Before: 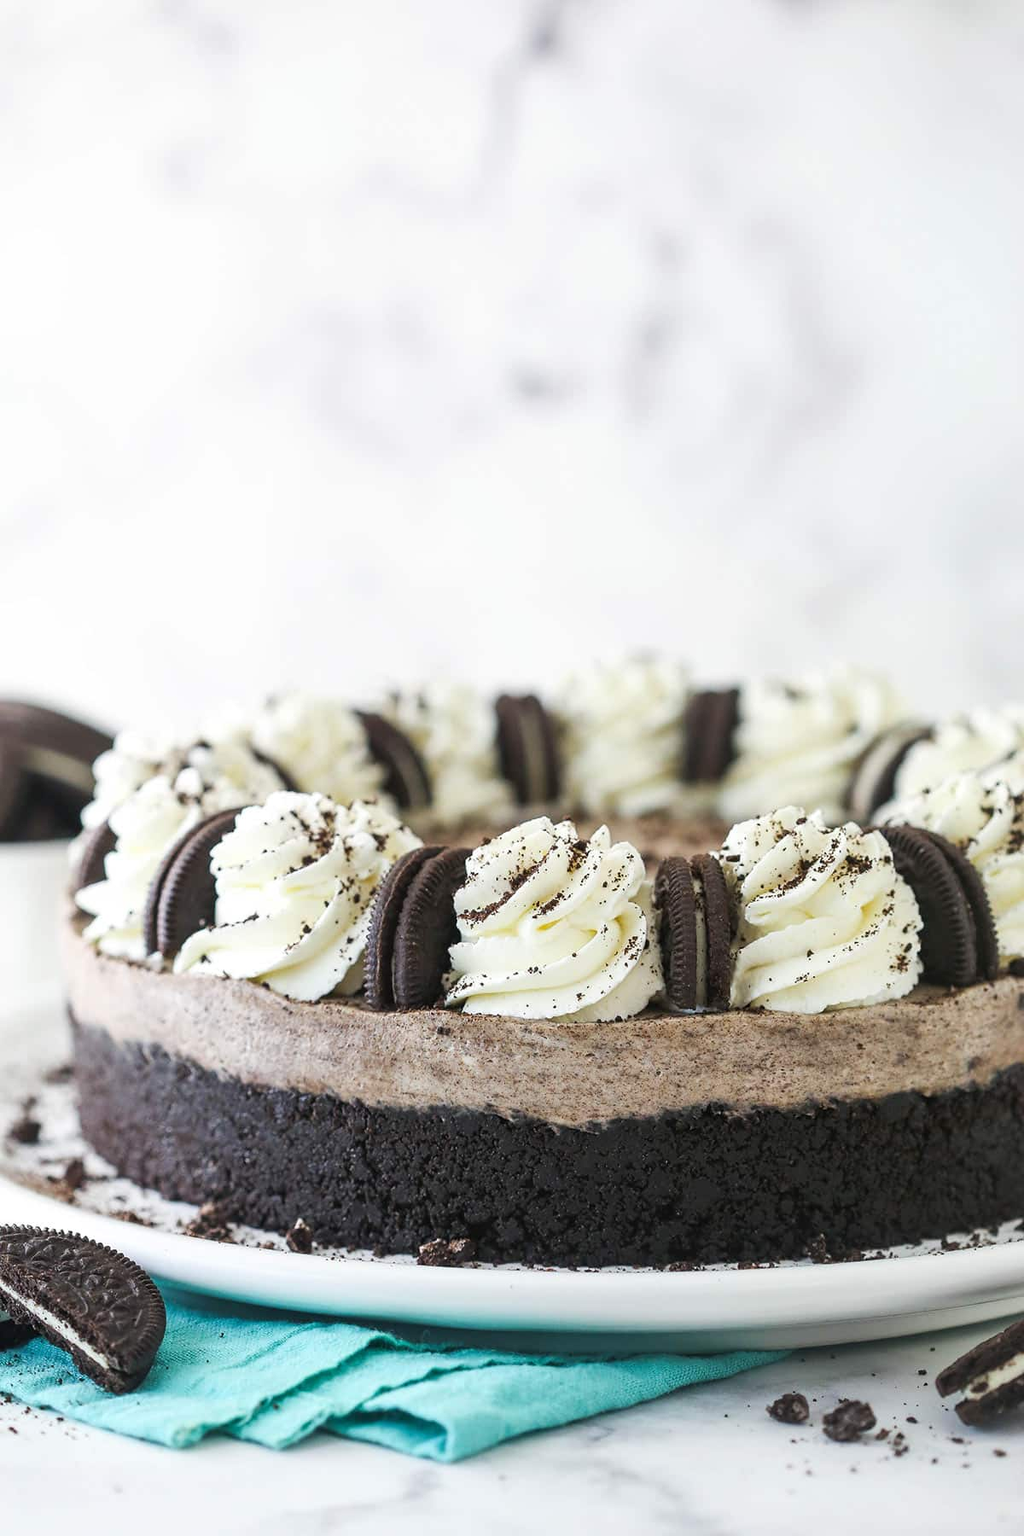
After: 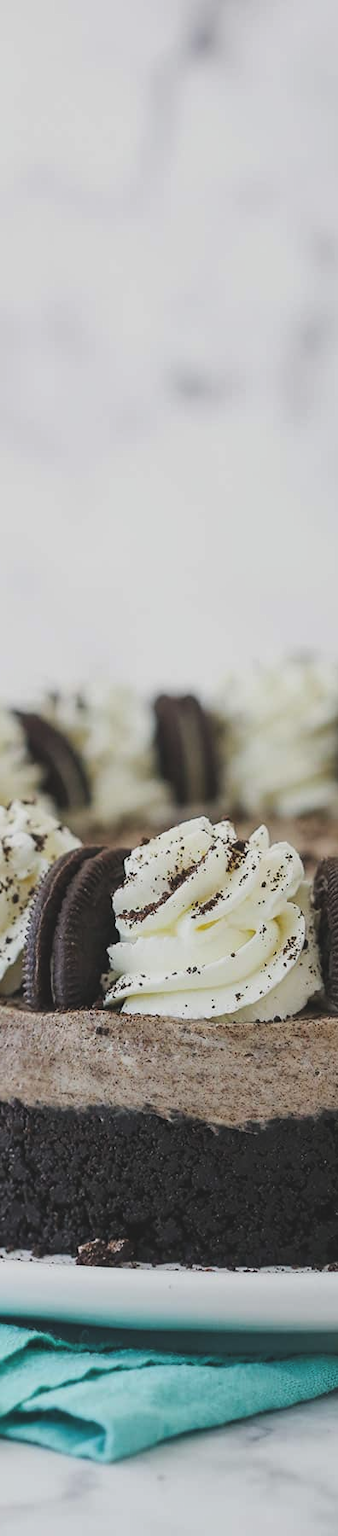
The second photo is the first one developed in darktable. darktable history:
crop: left 33.383%, right 33.503%
exposure: black level correction -0.015, exposure -0.531 EV, compensate exposure bias true, compensate highlight preservation false
